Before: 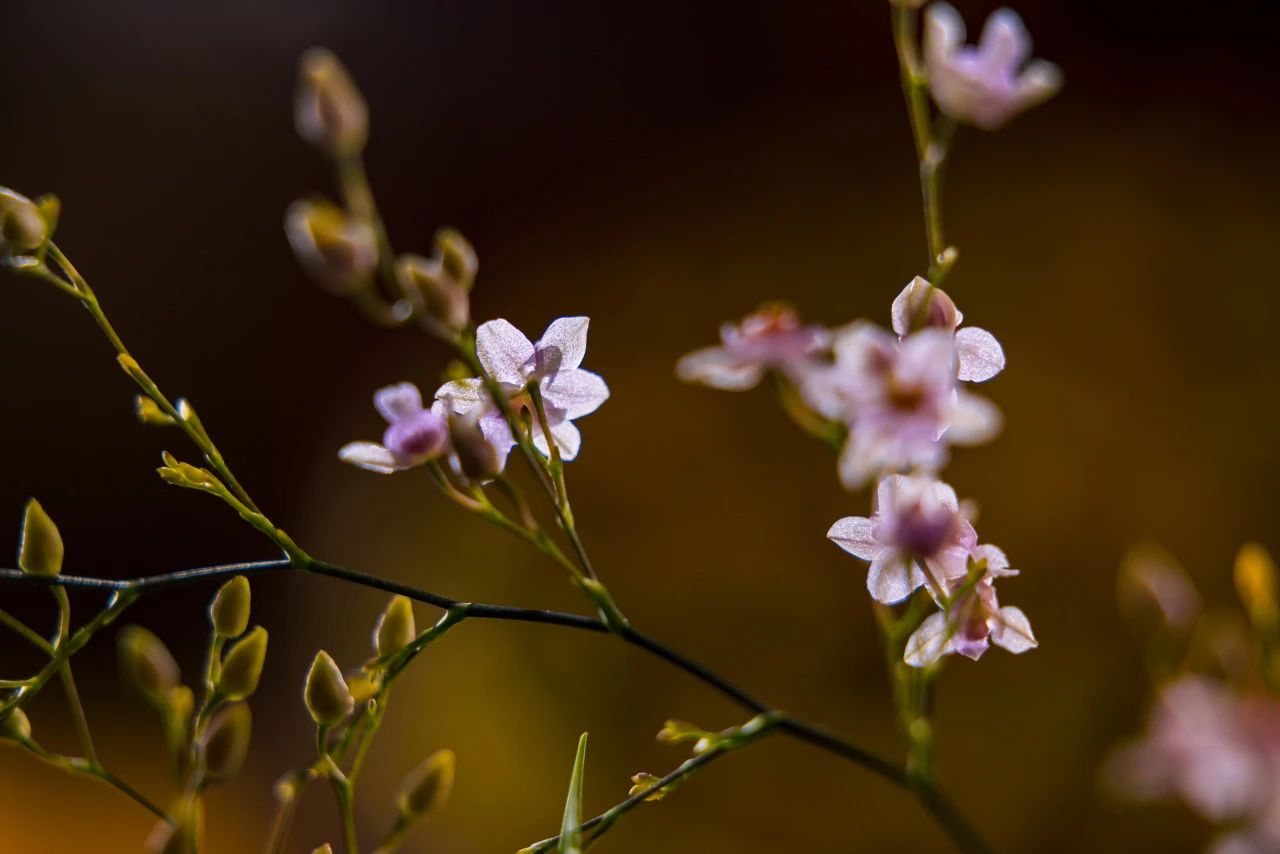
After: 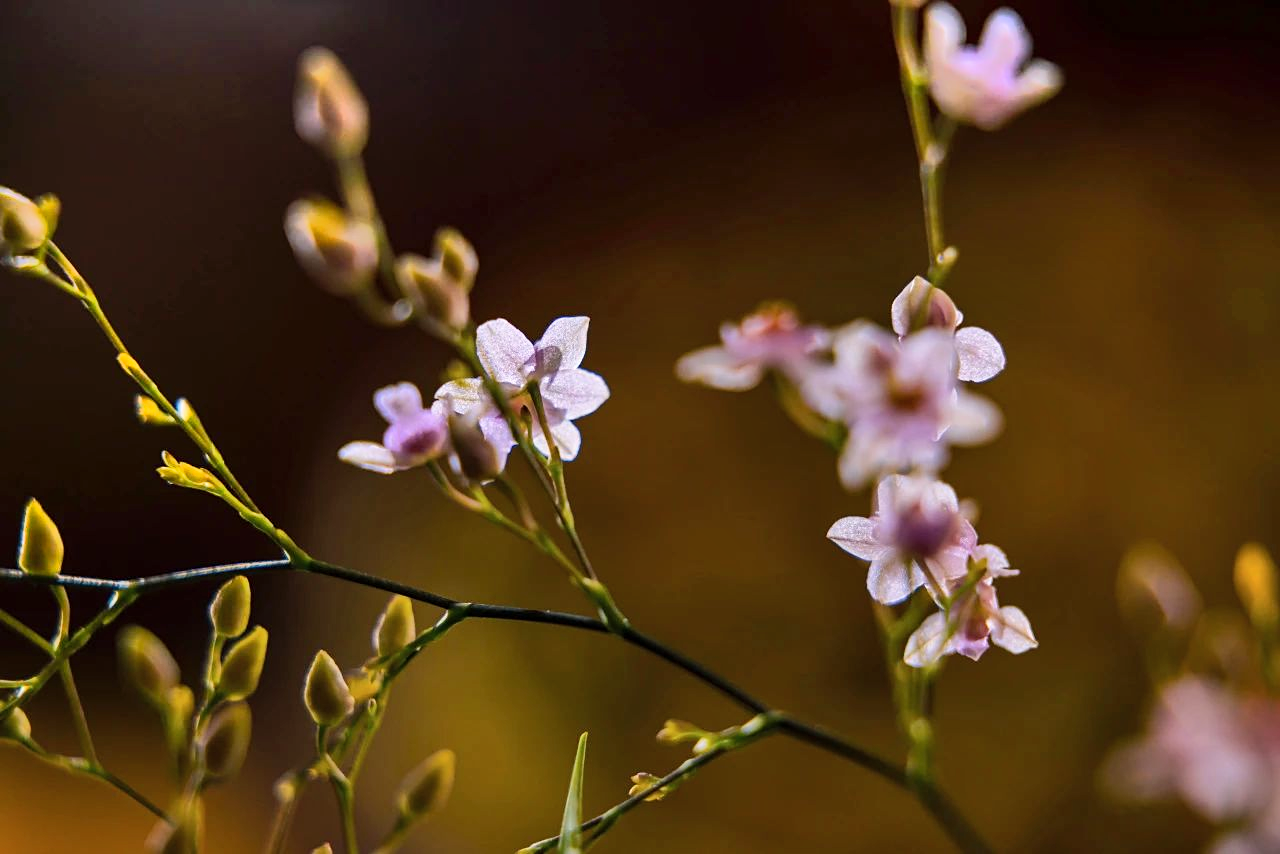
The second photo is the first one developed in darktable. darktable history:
shadows and highlights: soften with gaussian
sharpen: amount 0.201
